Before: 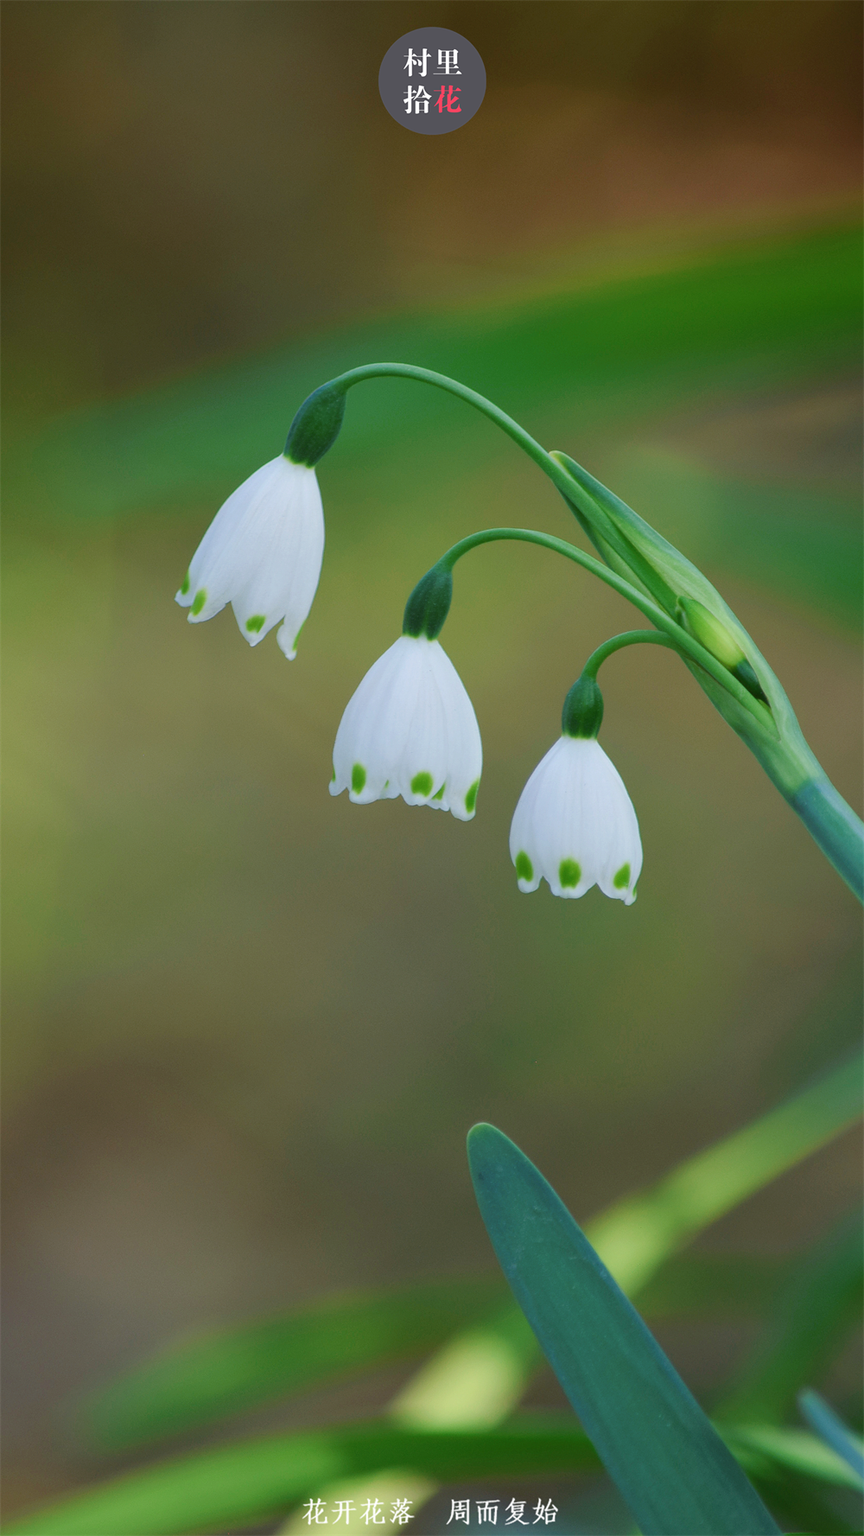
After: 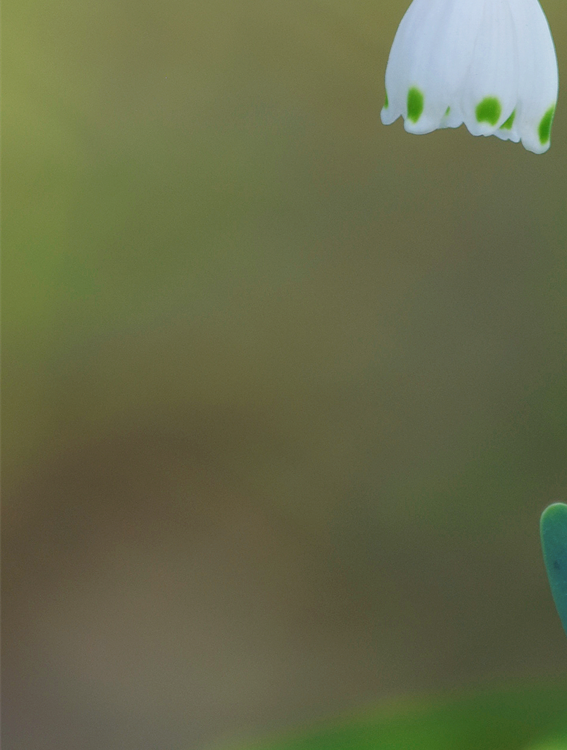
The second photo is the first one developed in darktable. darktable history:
tone equalizer: on, module defaults
crop: top 44.8%, right 43.285%, bottom 12.972%
